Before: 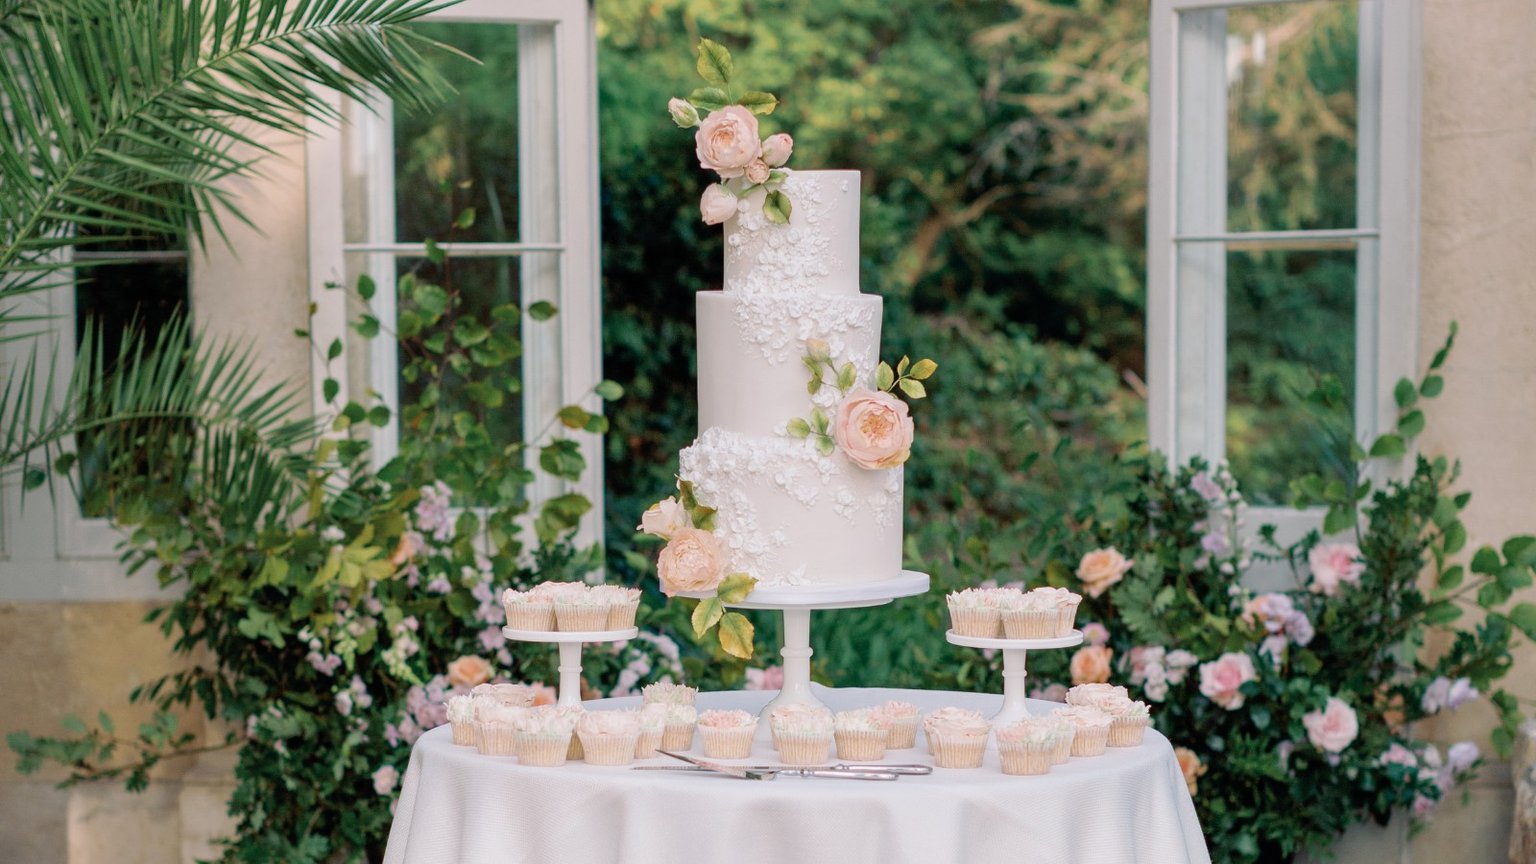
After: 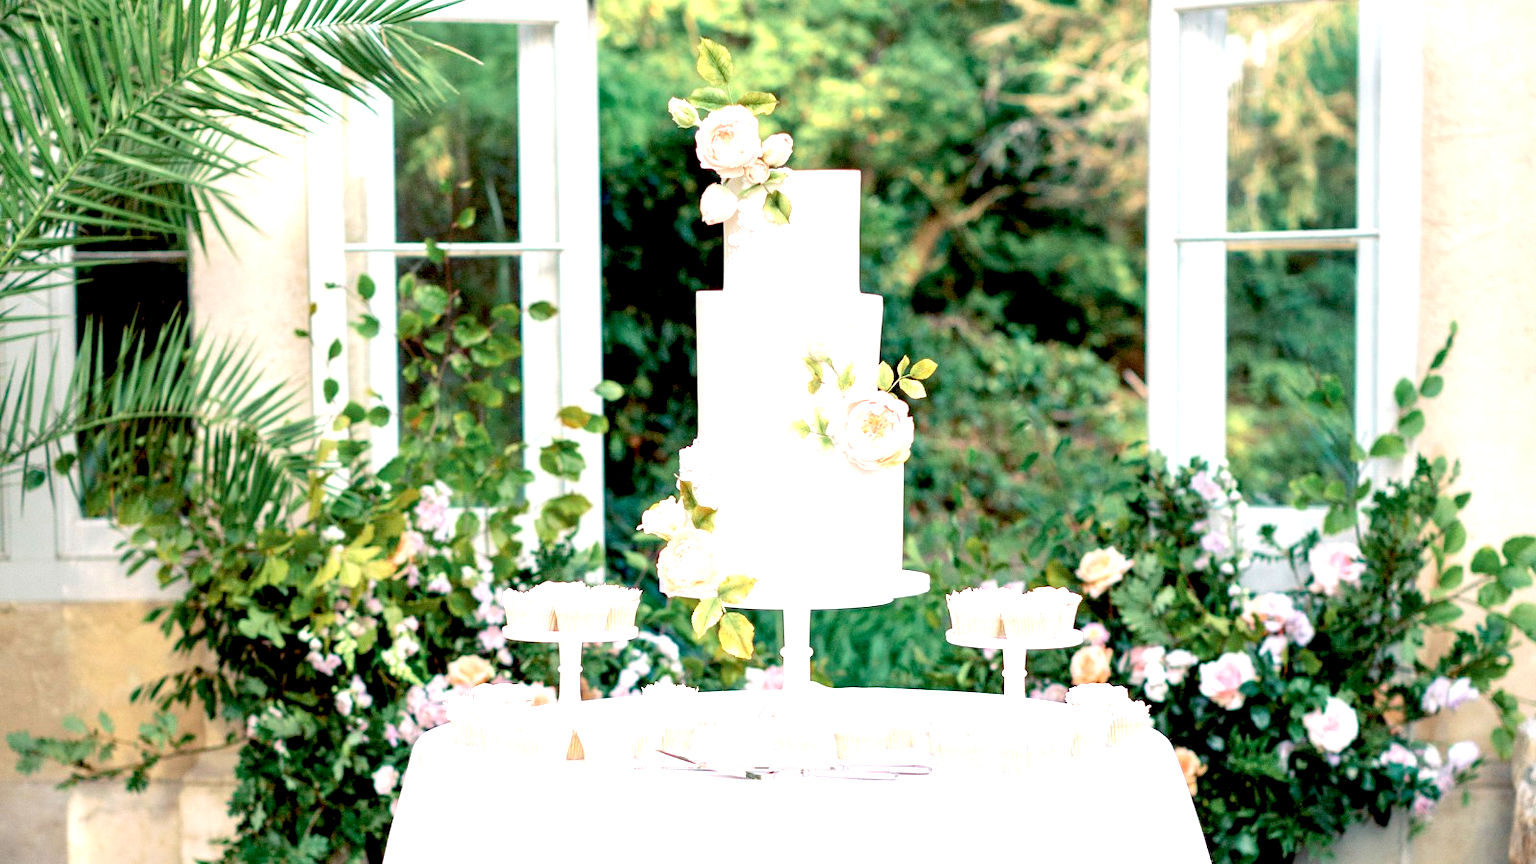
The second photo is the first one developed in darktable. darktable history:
exposure: black level correction 0.009, exposure 1.424 EV, compensate highlight preservation false
